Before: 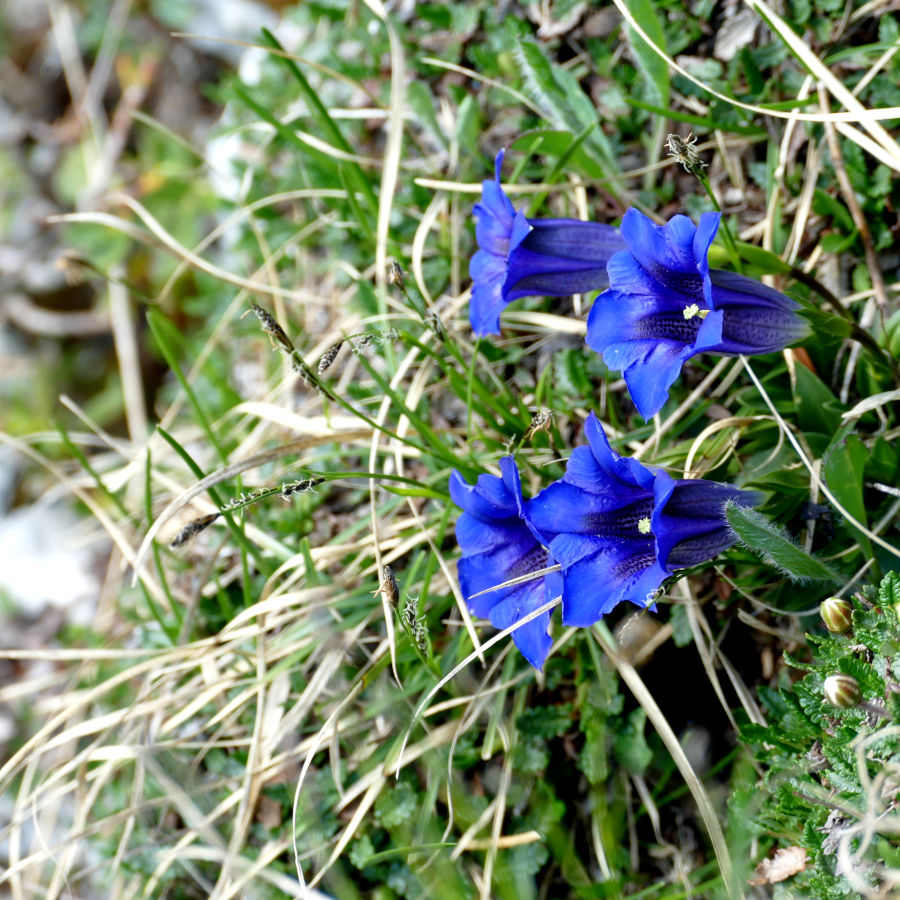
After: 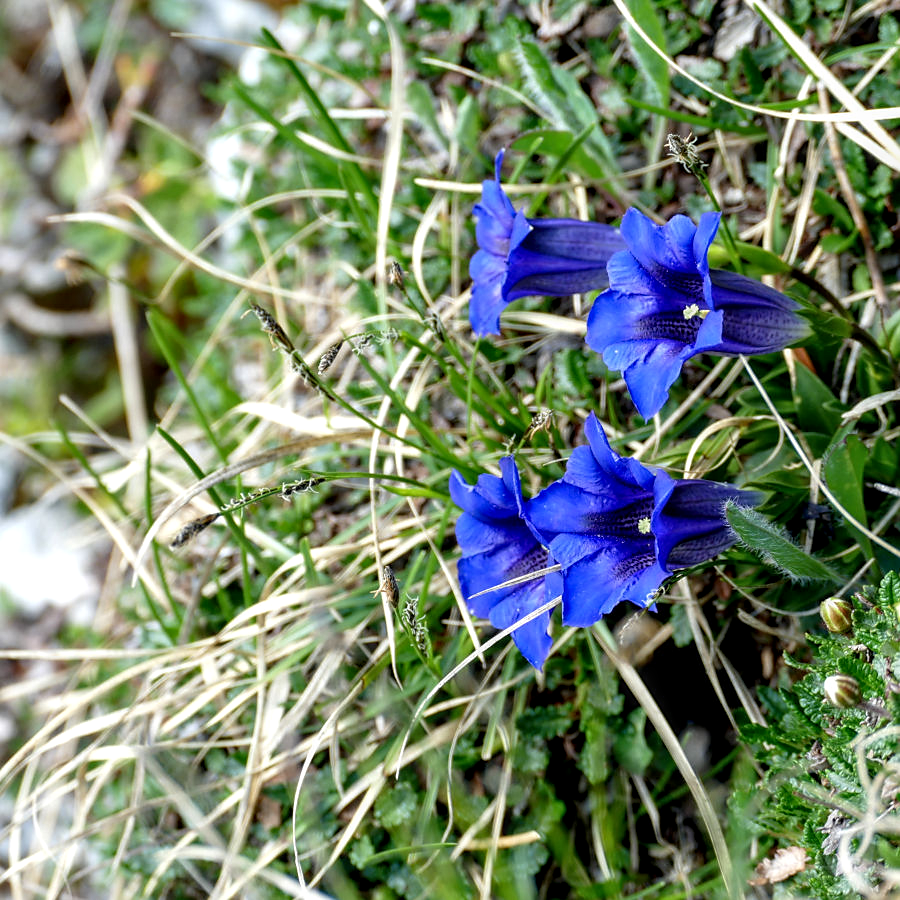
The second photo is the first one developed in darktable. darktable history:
local contrast: on, module defaults
sharpen: radius 1.439, amount 0.416, threshold 1.7
